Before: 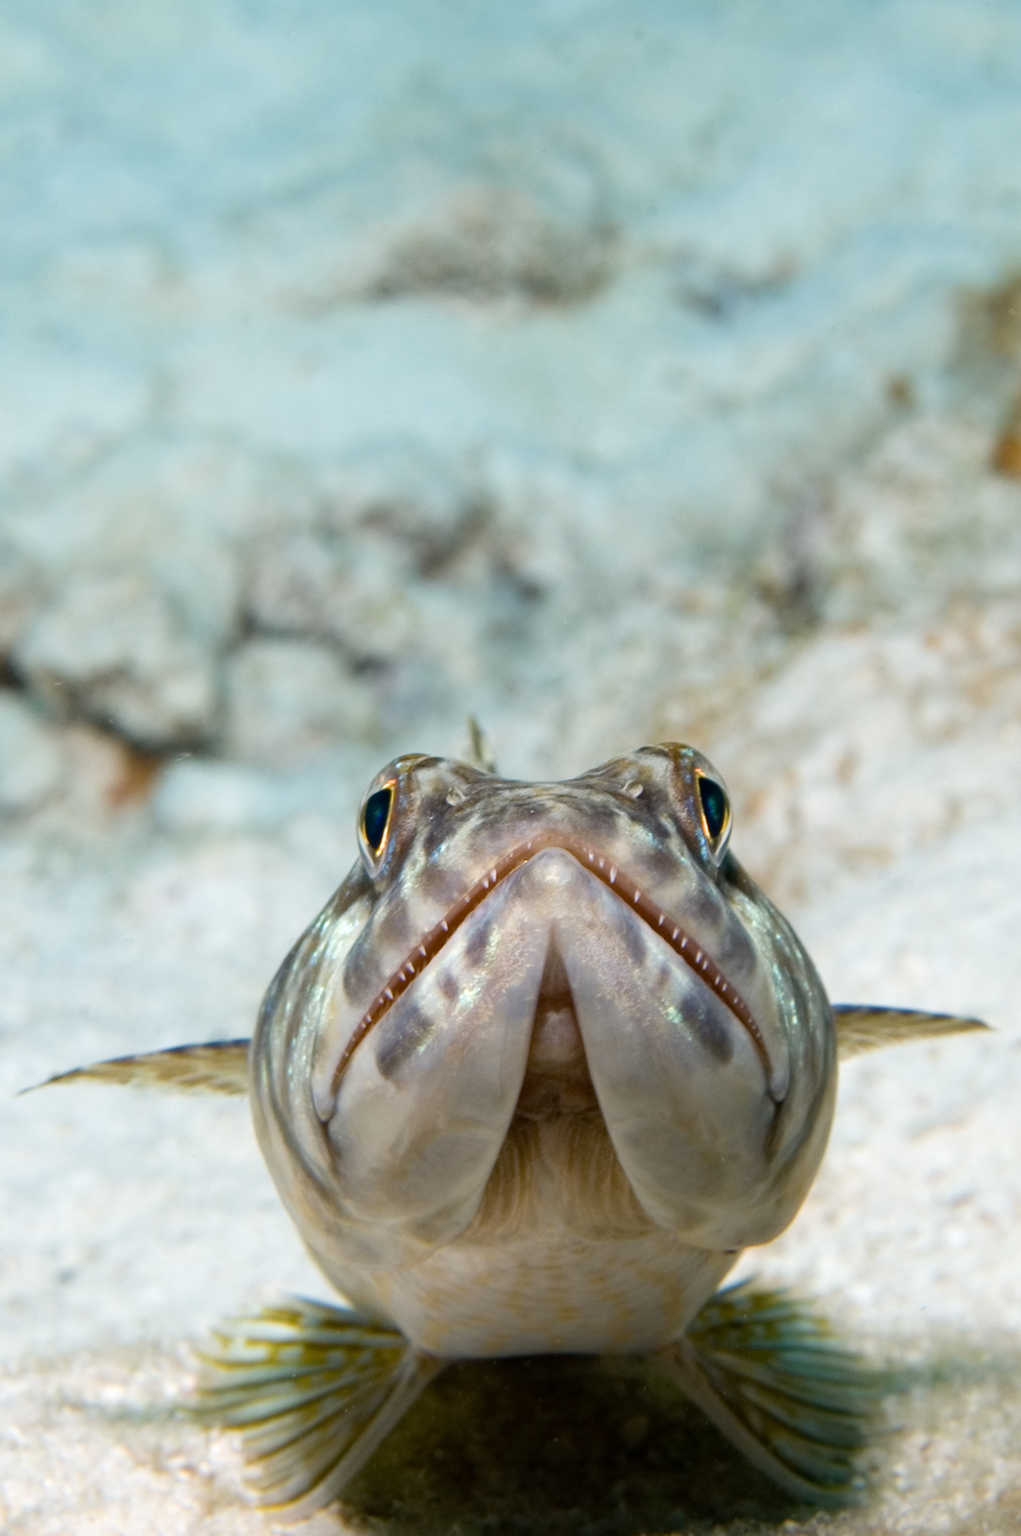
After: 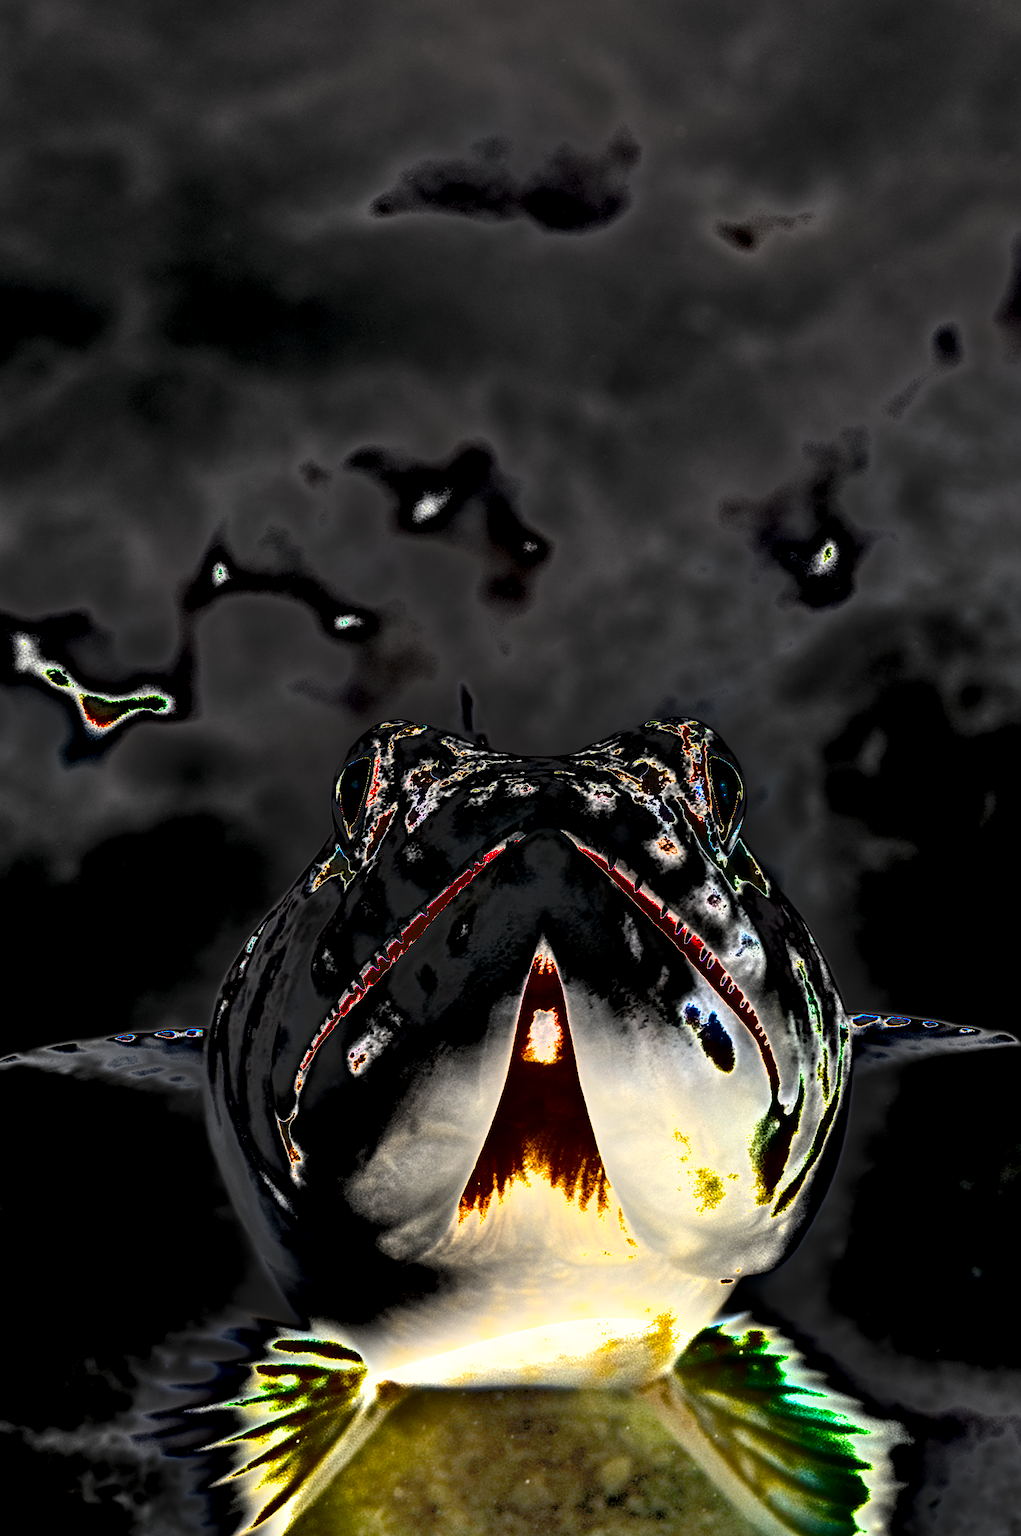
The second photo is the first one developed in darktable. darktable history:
crop and rotate: angle -1.96°, left 3.097%, top 4.154%, right 1.586%, bottom 0.529%
shadows and highlights: shadows 20.91, highlights -82.73, soften with gaussian
exposure: black level correction 0, exposure 0.7 EV, compensate exposure bias true, compensate highlight preservation false
rgb levels: preserve colors sum RGB, levels [[0.038, 0.433, 0.934], [0, 0.5, 1], [0, 0.5, 1]]
sharpen: on, module defaults
